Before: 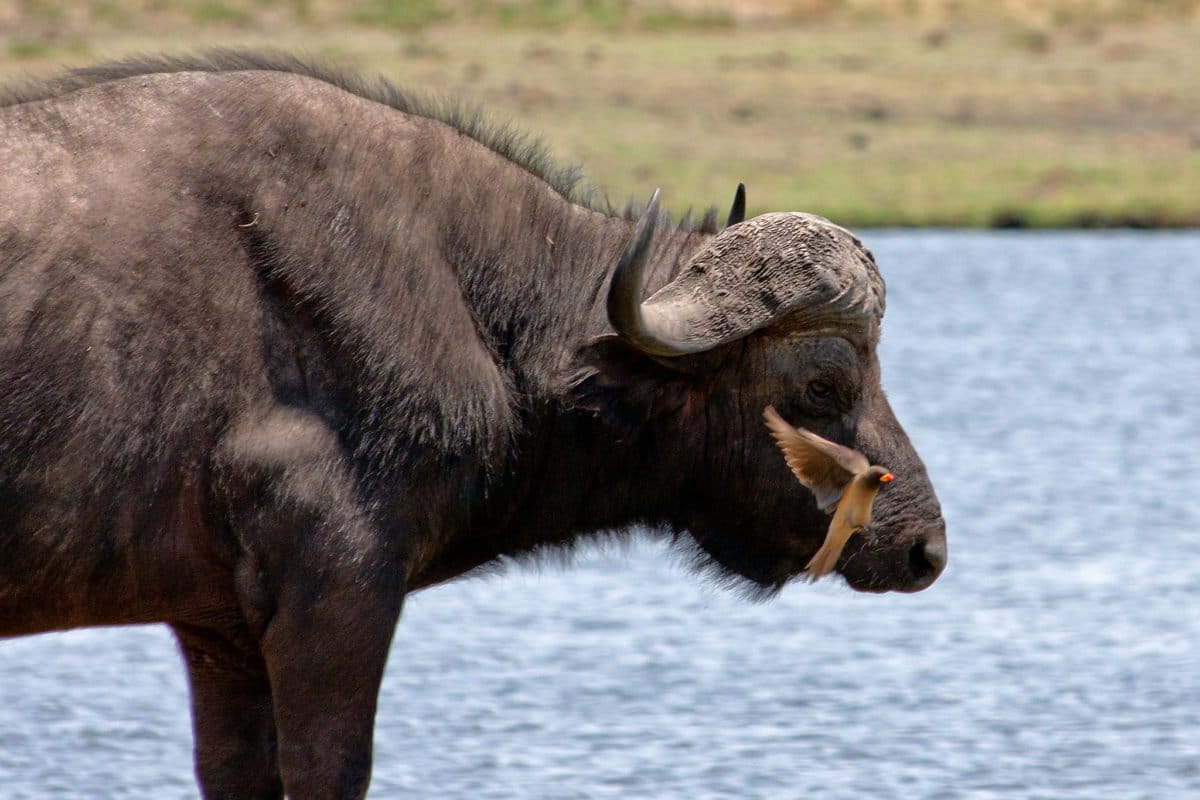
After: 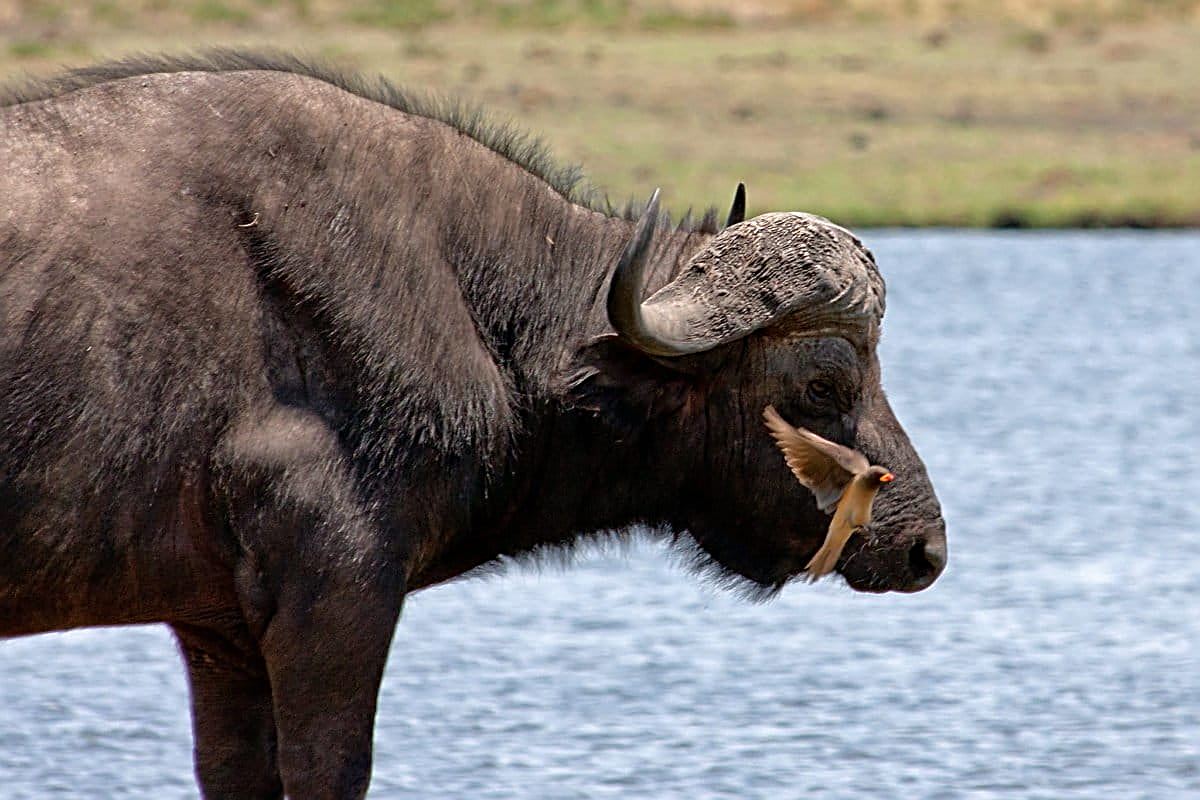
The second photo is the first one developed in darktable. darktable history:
sharpen: radius 2.798, amount 0.704
